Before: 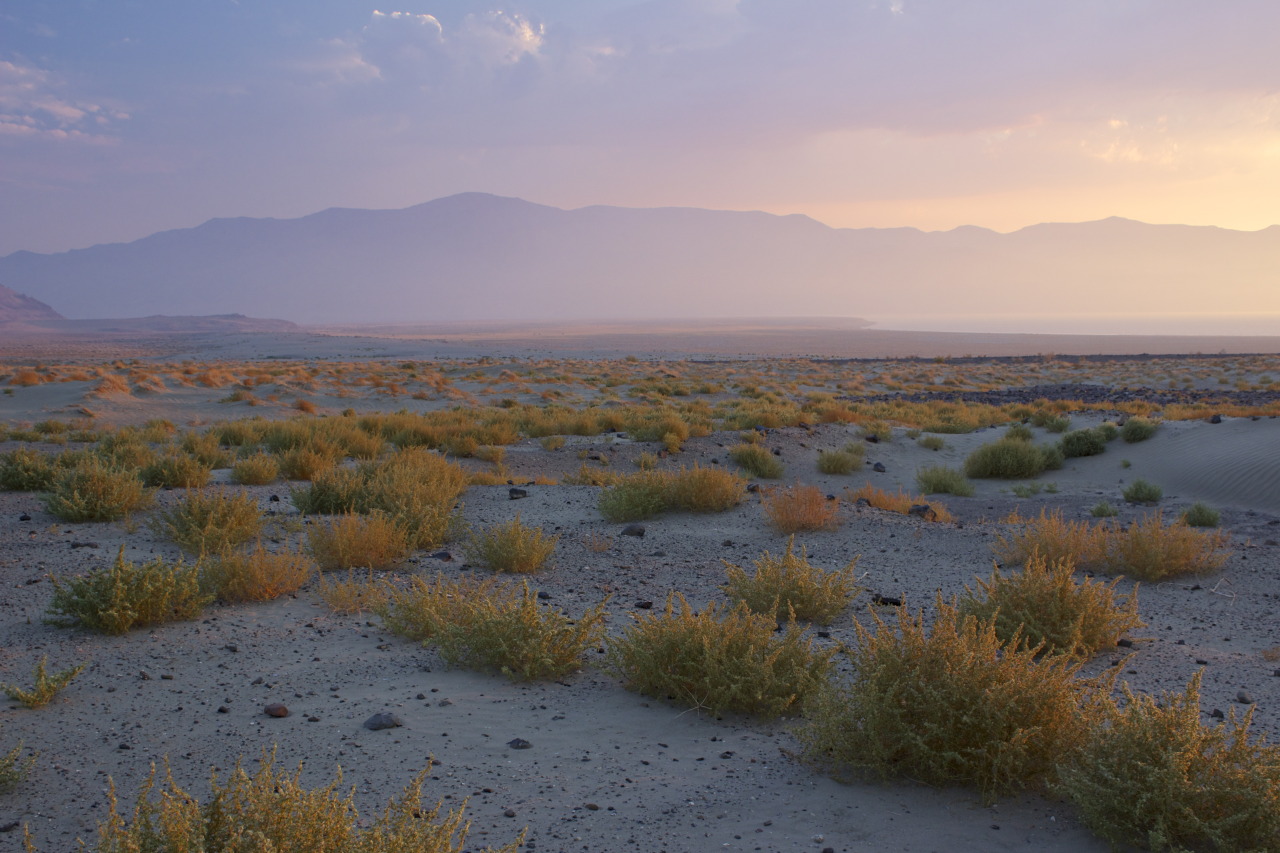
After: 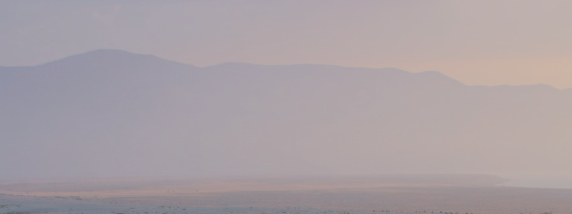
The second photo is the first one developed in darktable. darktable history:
filmic rgb: black relative exposure -7.65 EV, white relative exposure 4.56 EV, hardness 3.61, color science v6 (2022)
exposure: black level correction -0.002, exposure 0.54 EV, compensate highlight preservation false
color balance: lift [1.004, 1.002, 1.002, 0.998], gamma [1, 1.007, 1.002, 0.993], gain [1, 0.977, 1.013, 1.023], contrast -3.64%
crop: left 28.64%, top 16.832%, right 26.637%, bottom 58.055%
contrast brightness saturation: contrast -0.26, saturation -0.43
